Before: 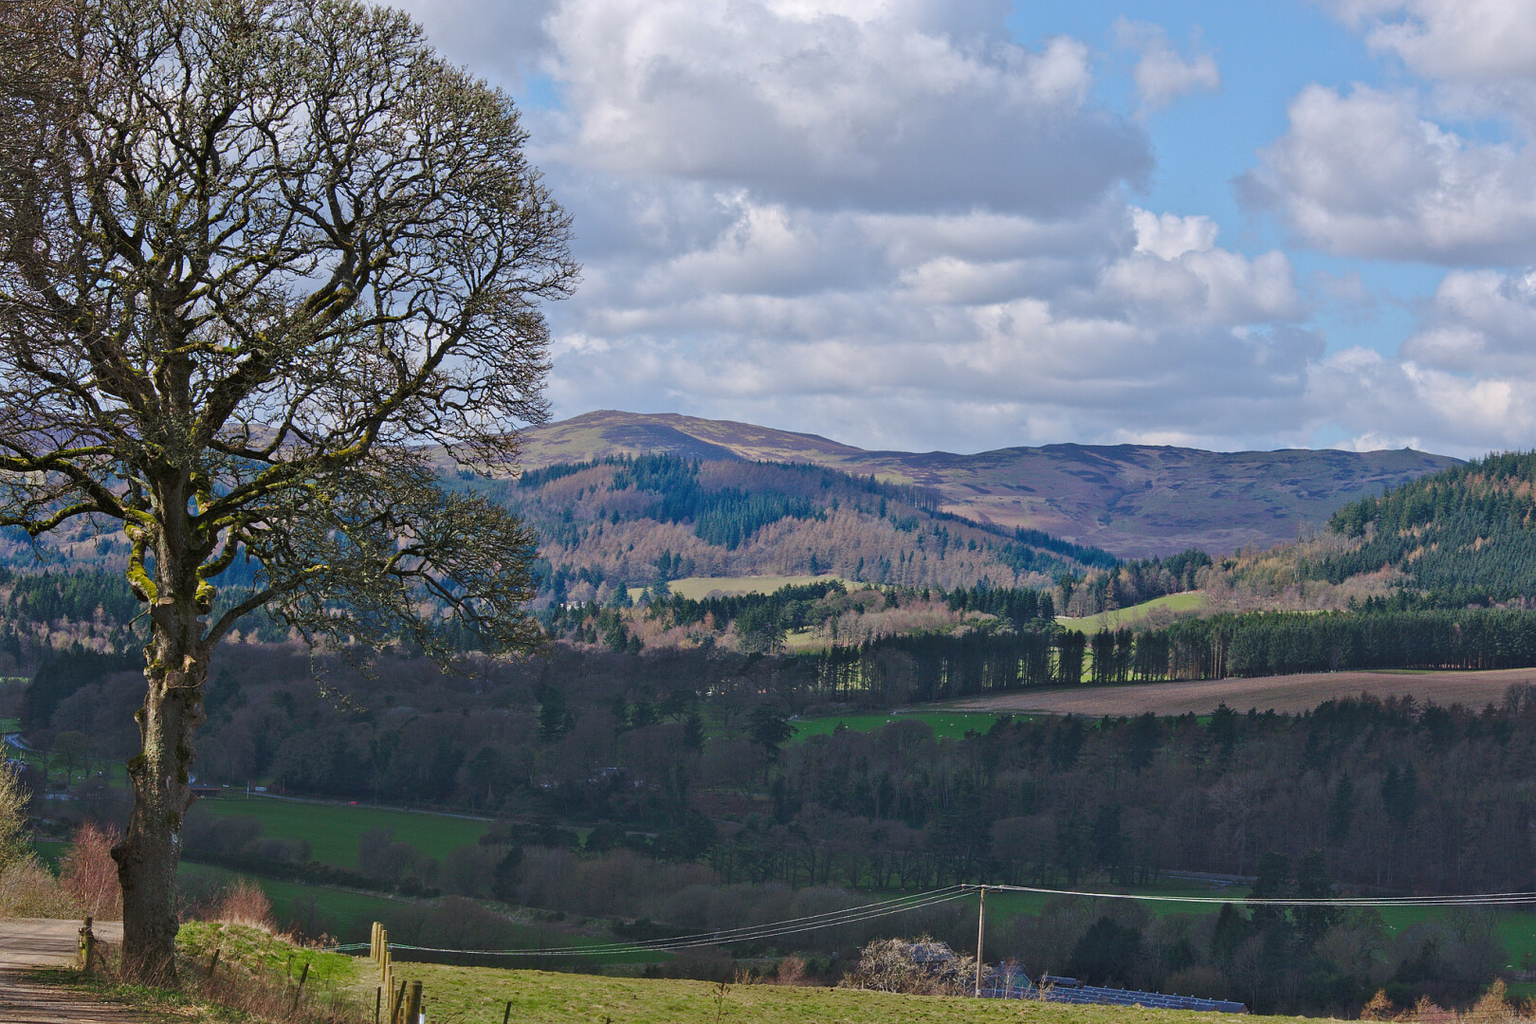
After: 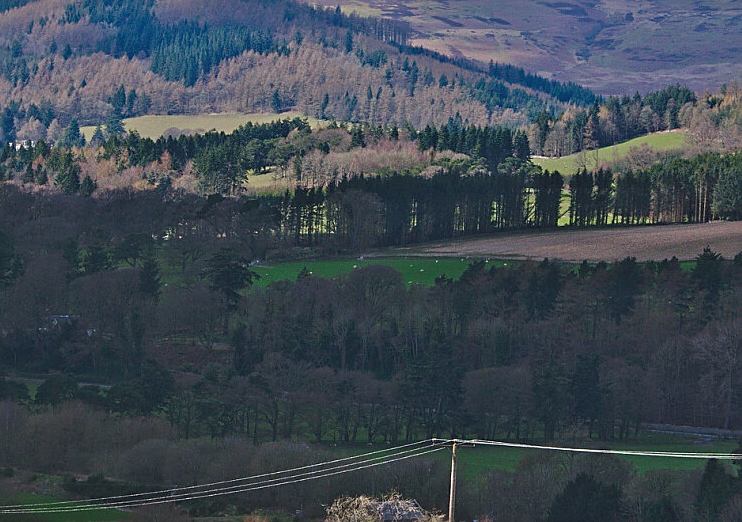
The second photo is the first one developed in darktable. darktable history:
sharpen: on, module defaults
crop: left 35.976%, top 45.819%, right 18.162%, bottom 5.807%
